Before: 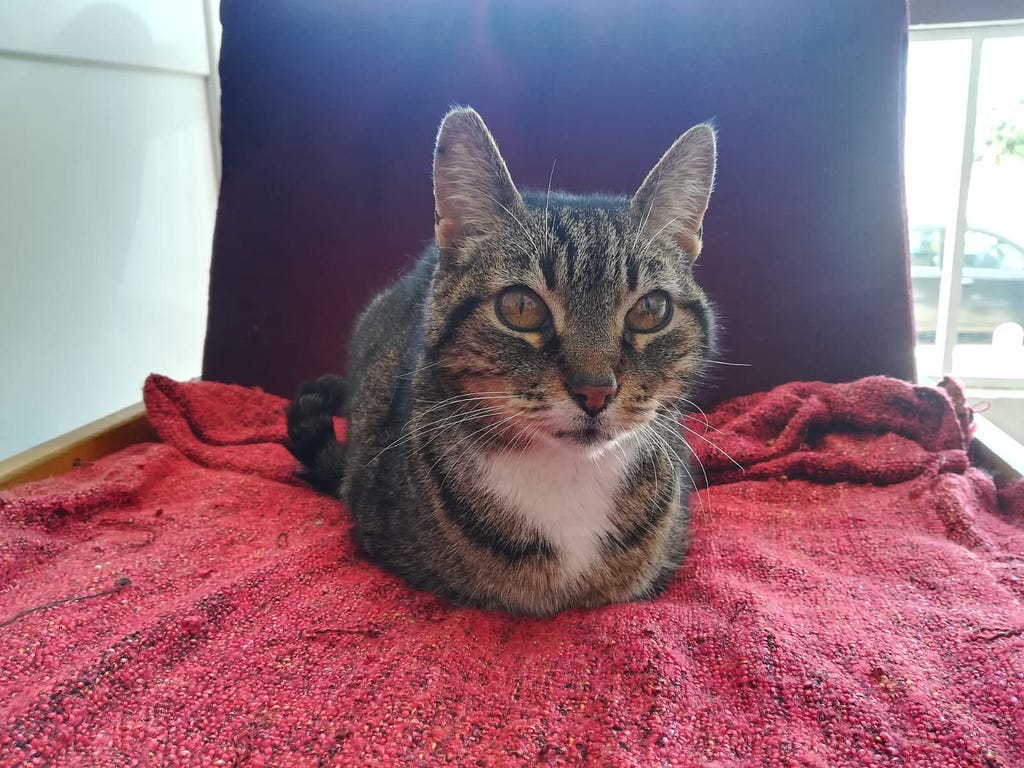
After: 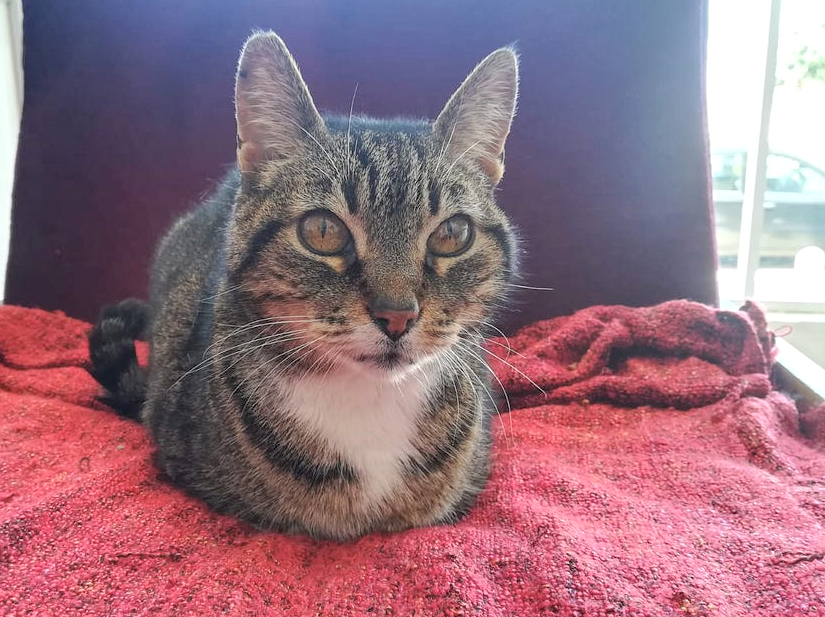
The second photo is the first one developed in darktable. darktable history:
local contrast: highlights 100%, shadows 100%, detail 119%, midtone range 0.2
crop: left 19.35%, top 9.931%, right 0%, bottom 9.672%
levels: mode automatic, levels [0.026, 0.507, 0.987]
contrast brightness saturation: brightness 0.154
exposure: black level correction 0.002, compensate exposure bias true, compensate highlight preservation false
